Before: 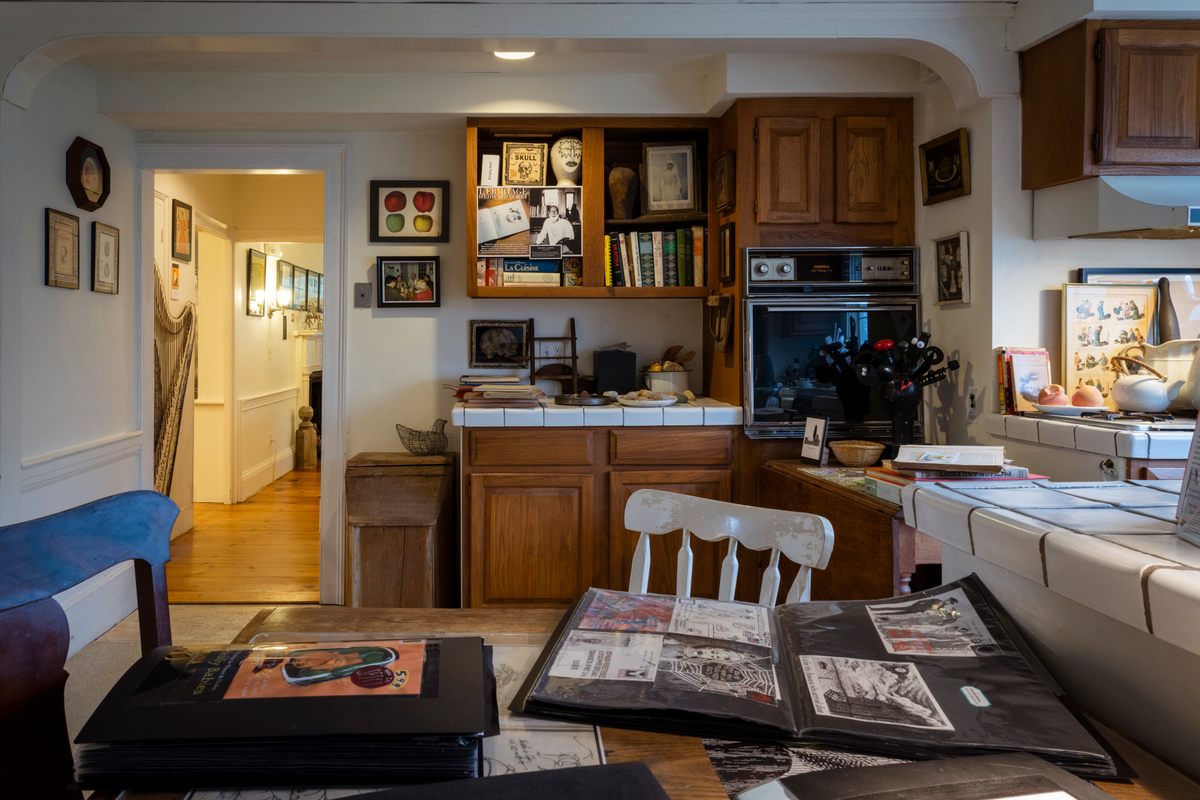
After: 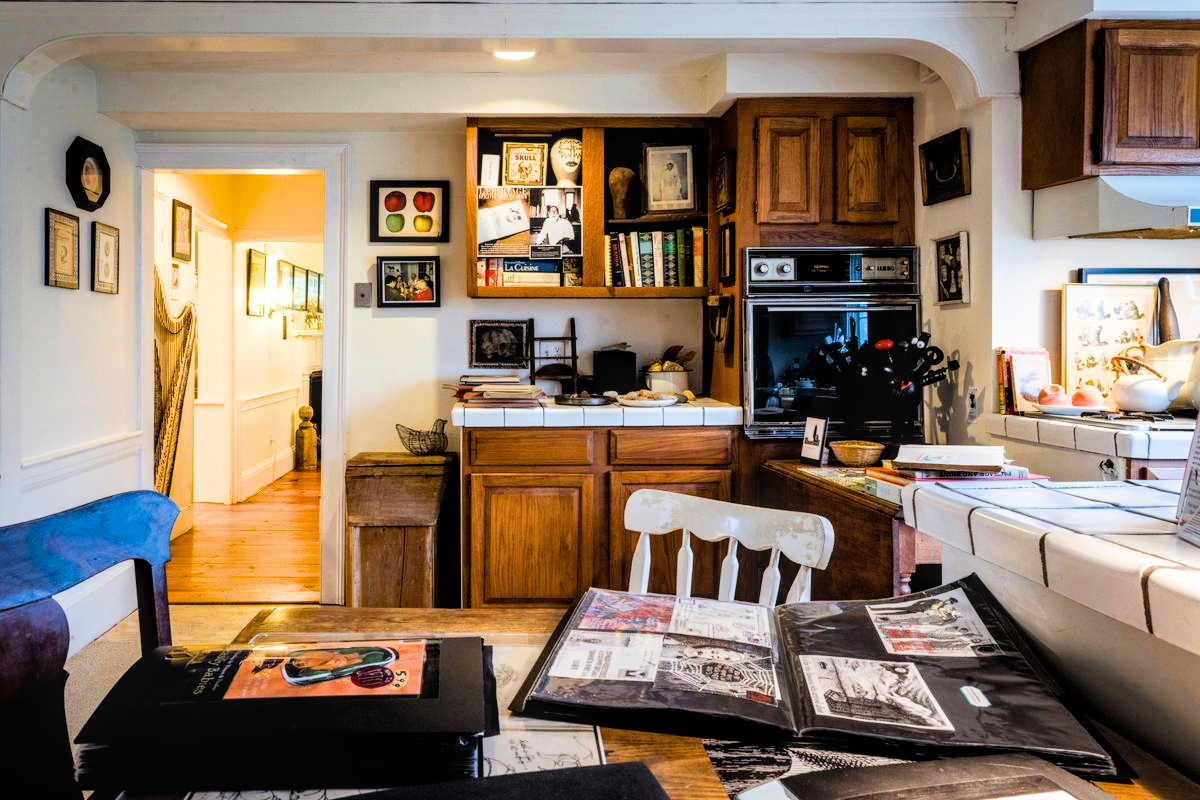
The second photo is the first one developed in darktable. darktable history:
local contrast: on, module defaults
color balance rgb: perceptual saturation grading › global saturation 20%, global vibrance 20%
exposure: black level correction 0, exposure 1.3 EV, compensate highlight preservation false
filmic rgb: black relative exposure -5 EV, hardness 2.88, contrast 1.4, highlights saturation mix -30%
